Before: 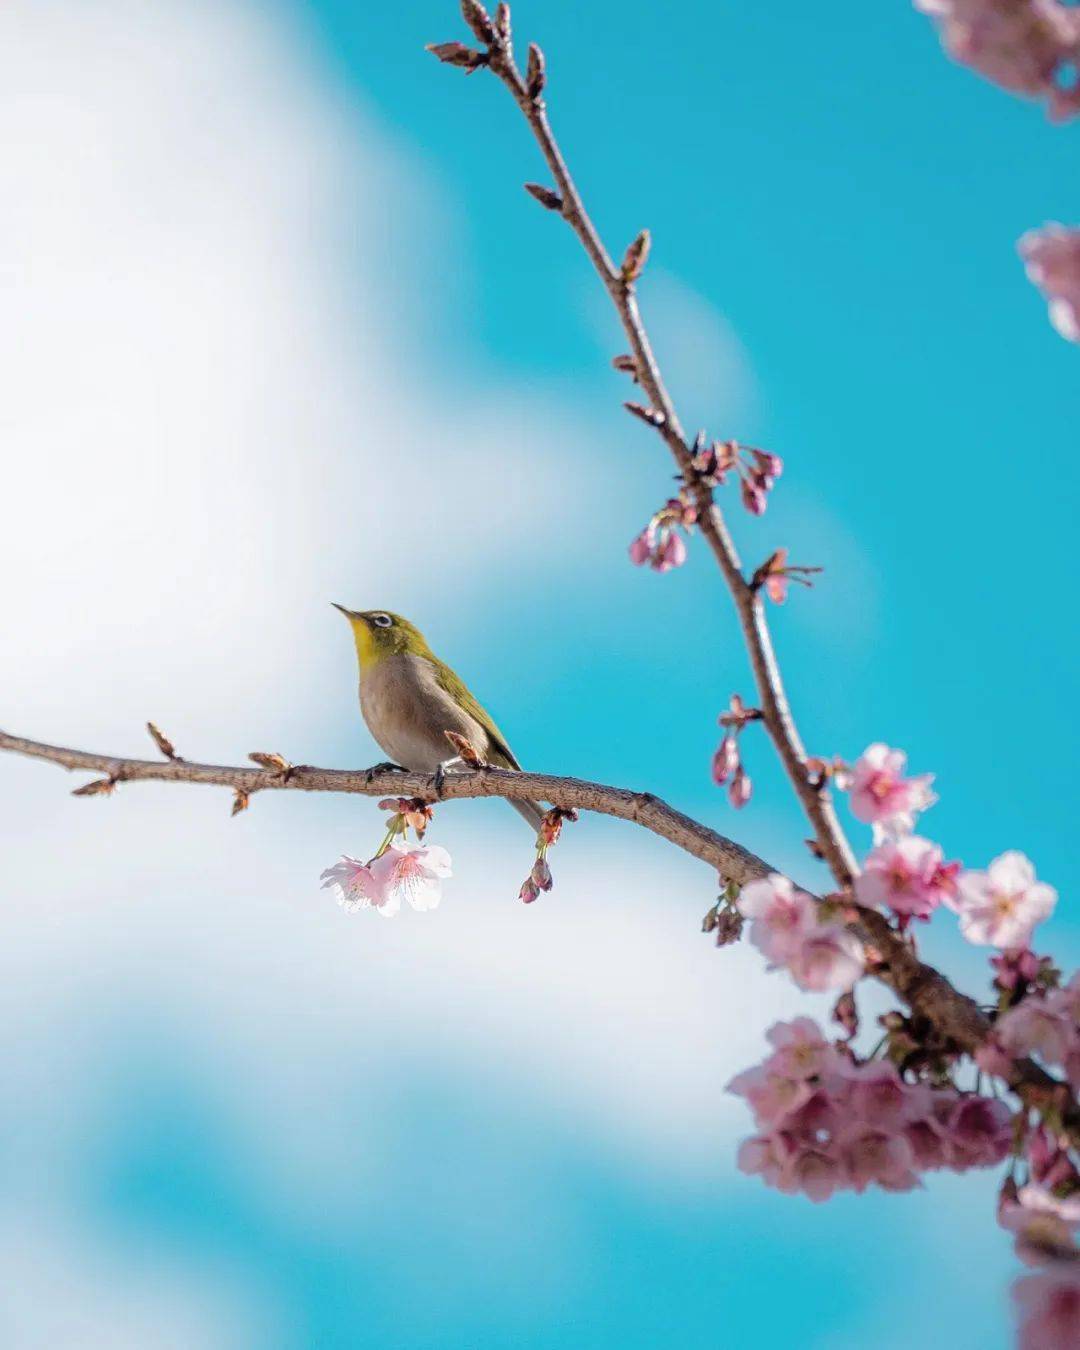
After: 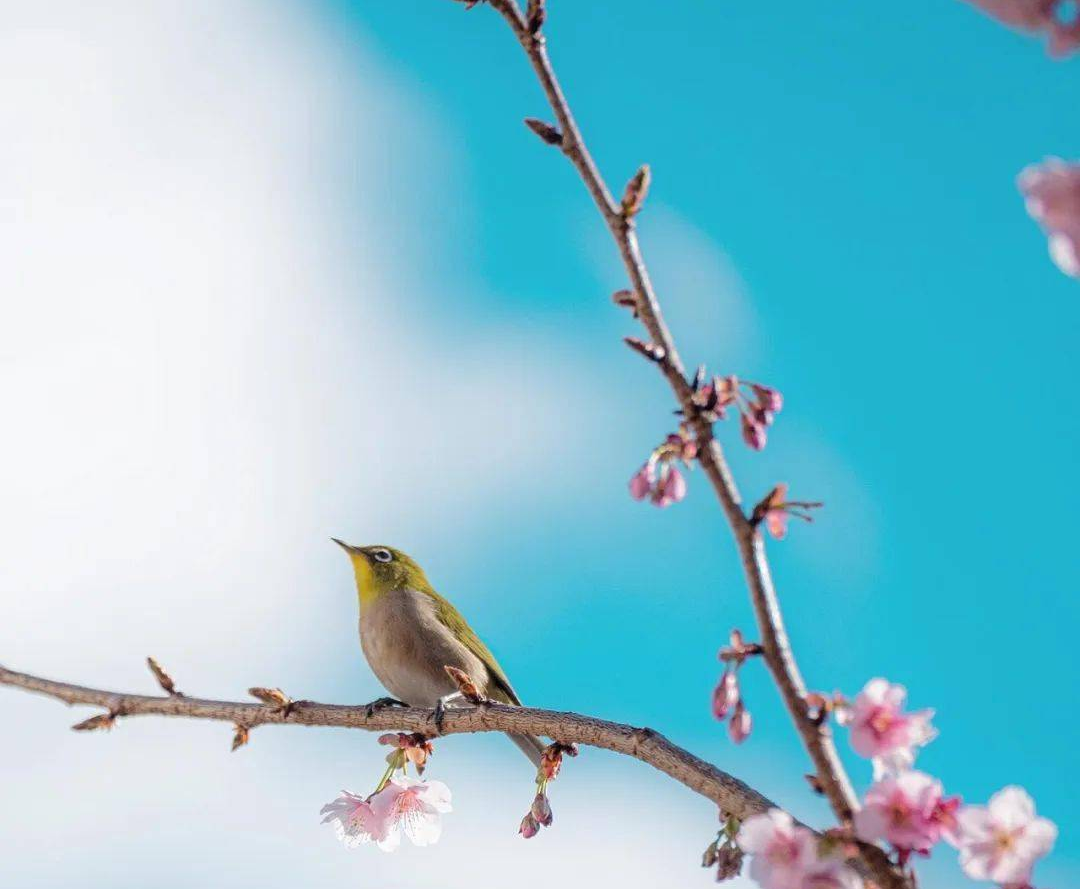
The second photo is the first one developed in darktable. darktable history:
crop and rotate: top 4.835%, bottom 29.244%
